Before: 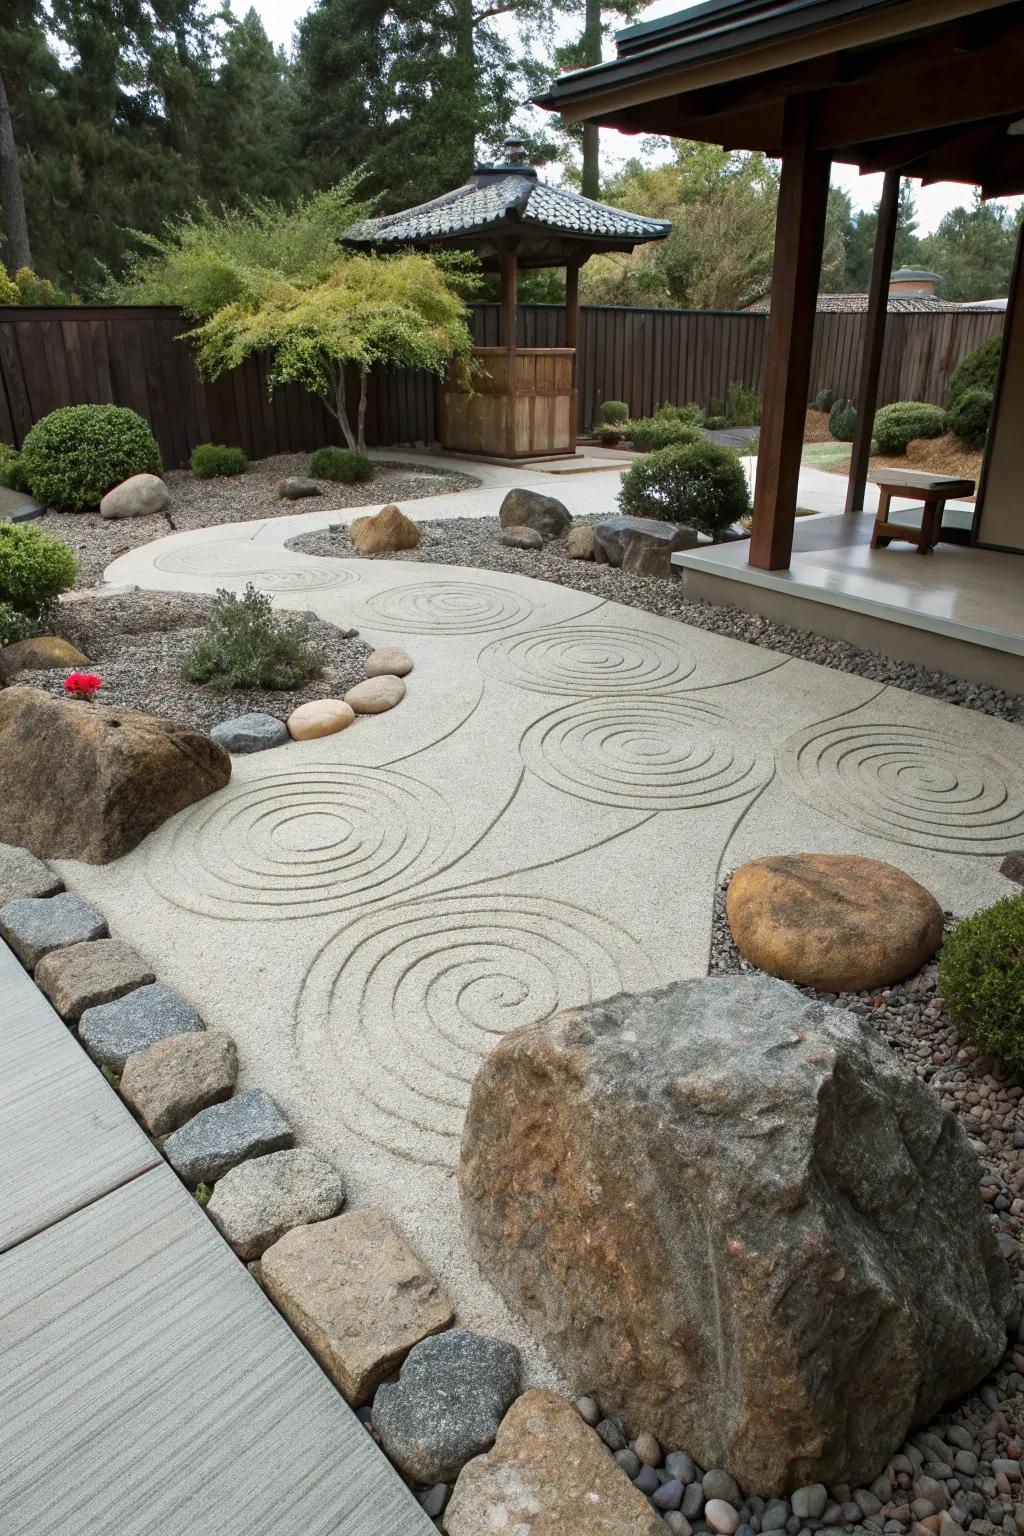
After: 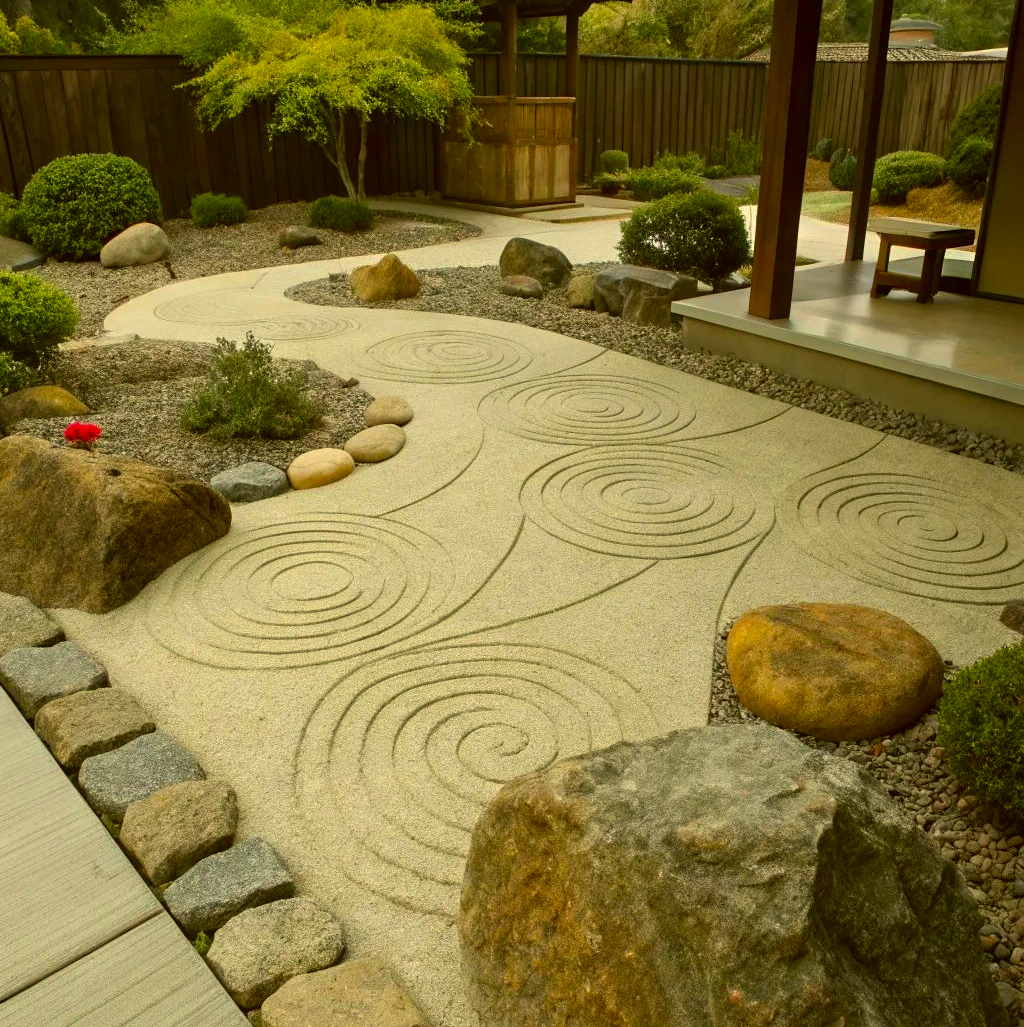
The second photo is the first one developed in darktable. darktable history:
crop: top 16.356%, bottom 16.778%
color correction: highlights a* 0.102, highlights b* 29.42, shadows a* -0.194, shadows b* 21.73
color balance rgb: perceptual saturation grading › global saturation 19.315%, global vibrance 14.291%
base curve: curves: ch0 [(0, 0) (0.74, 0.67) (1, 1)], preserve colors none
